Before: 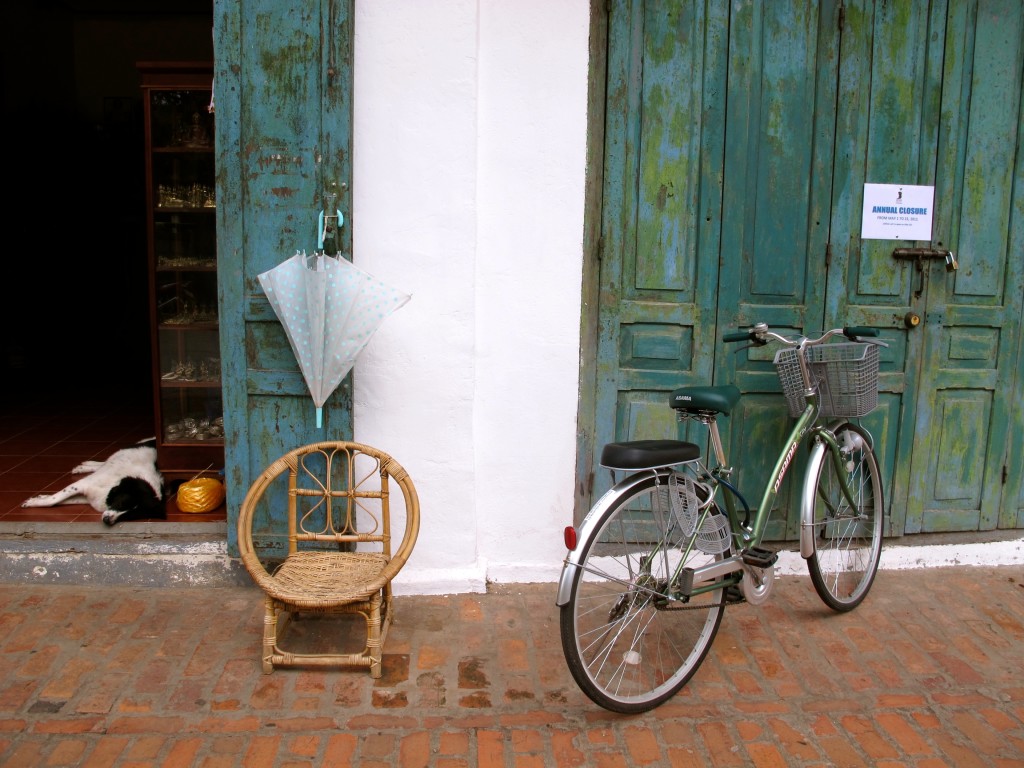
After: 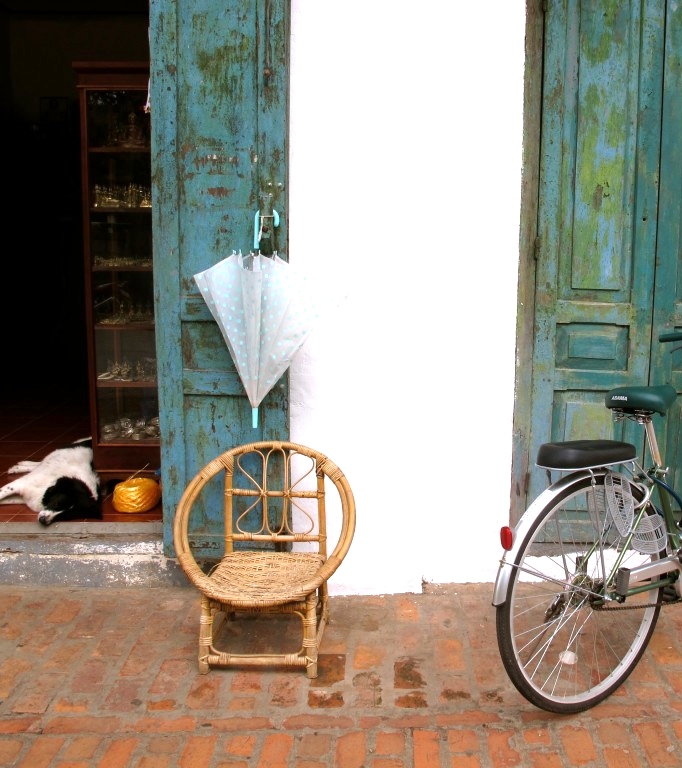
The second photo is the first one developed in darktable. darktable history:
exposure: exposure 0.577 EV, compensate highlight preservation false
crop and rotate: left 6.318%, right 27.059%
